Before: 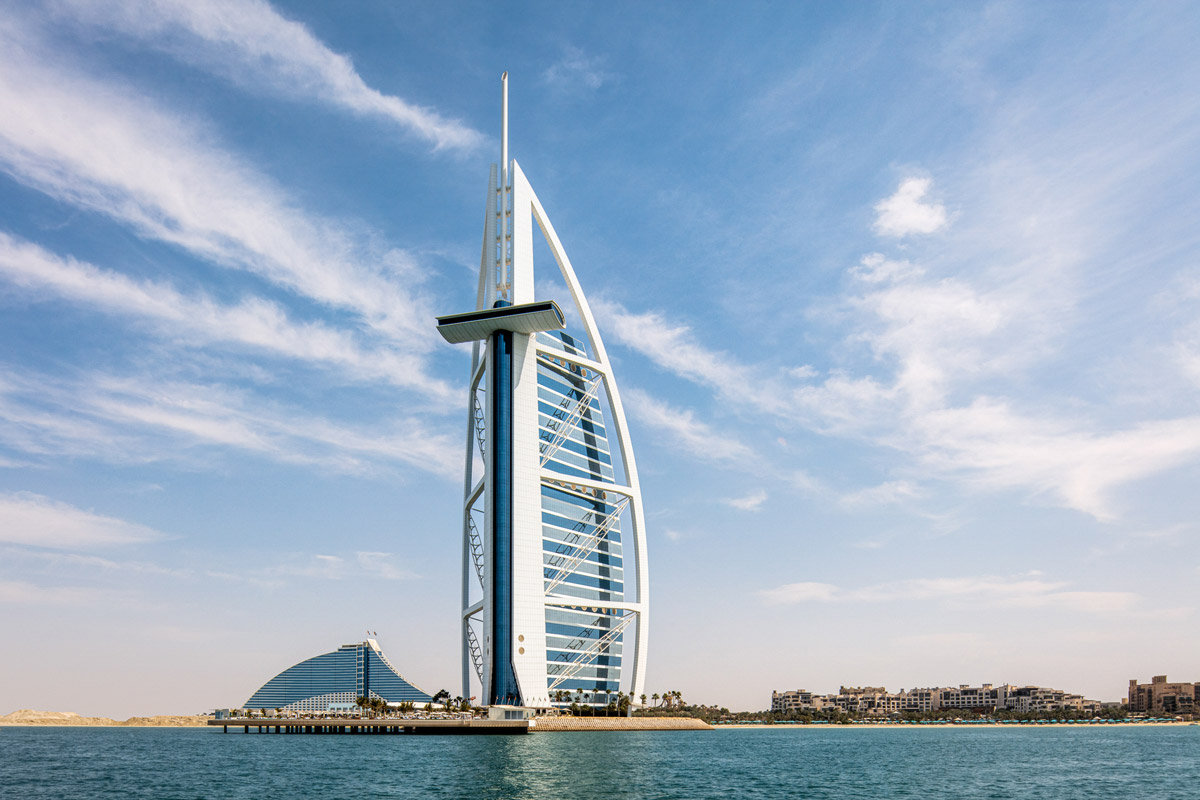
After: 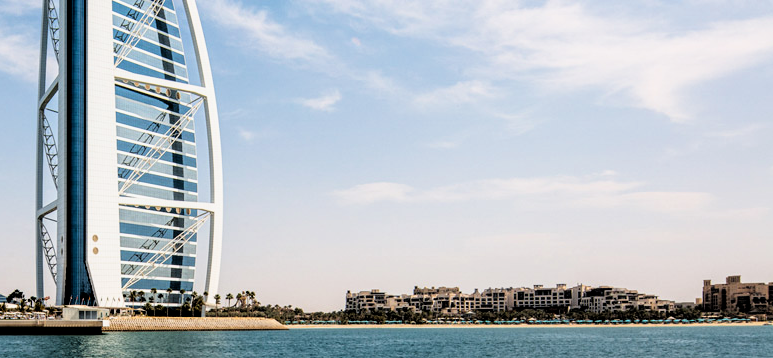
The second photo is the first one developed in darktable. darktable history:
crop and rotate: left 35.509%, top 50.238%, bottom 4.934%
filmic rgb: black relative exposure -3.72 EV, white relative exposure 2.77 EV, dynamic range scaling -5.32%, hardness 3.03
